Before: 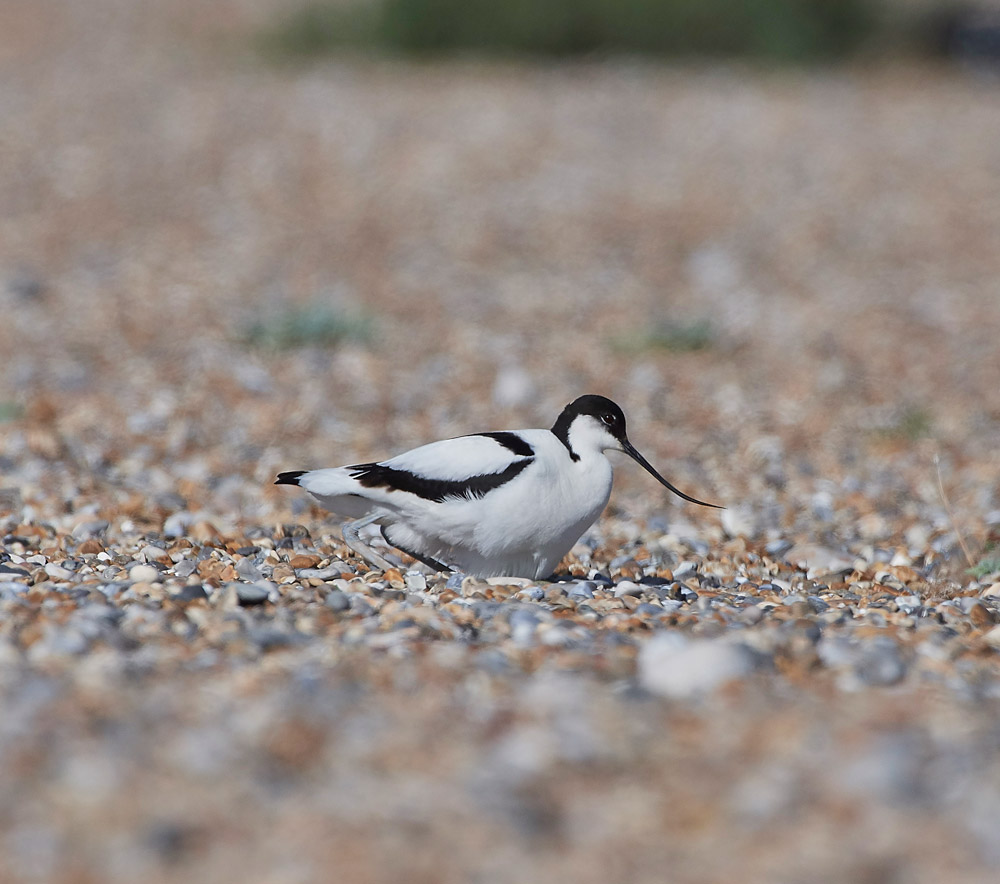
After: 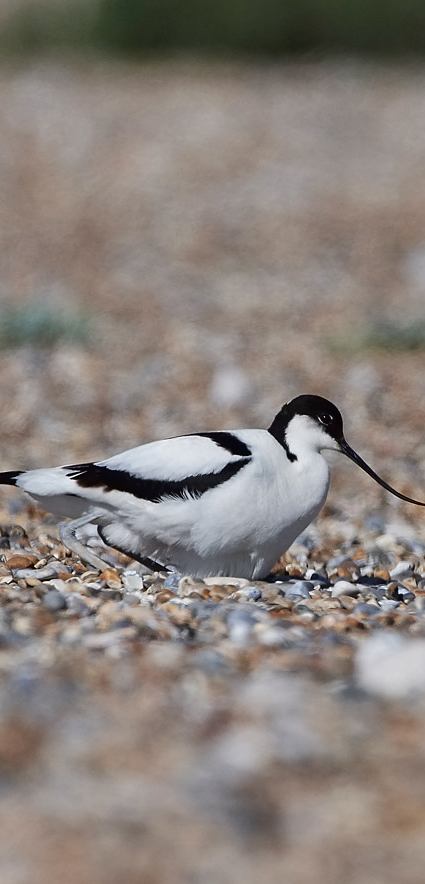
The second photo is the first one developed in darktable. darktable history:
tone curve: curves: ch0 [(0, 0) (0.003, 0.004) (0.011, 0.008) (0.025, 0.012) (0.044, 0.02) (0.069, 0.028) (0.1, 0.034) (0.136, 0.059) (0.177, 0.1) (0.224, 0.151) (0.277, 0.203) (0.335, 0.266) (0.399, 0.344) (0.468, 0.414) (0.543, 0.507) (0.623, 0.602) (0.709, 0.704) (0.801, 0.804) (0.898, 0.927) (1, 1)], color space Lab, independent channels, preserve colors none
crop: left 28.389%, right 29.094%
contrast equalizer: y [[0.5 ×6], [0.5 ×6], [0.5 ×6], [0 ×6], [0, 0, 0, 0.581, 0.011, 0]]
